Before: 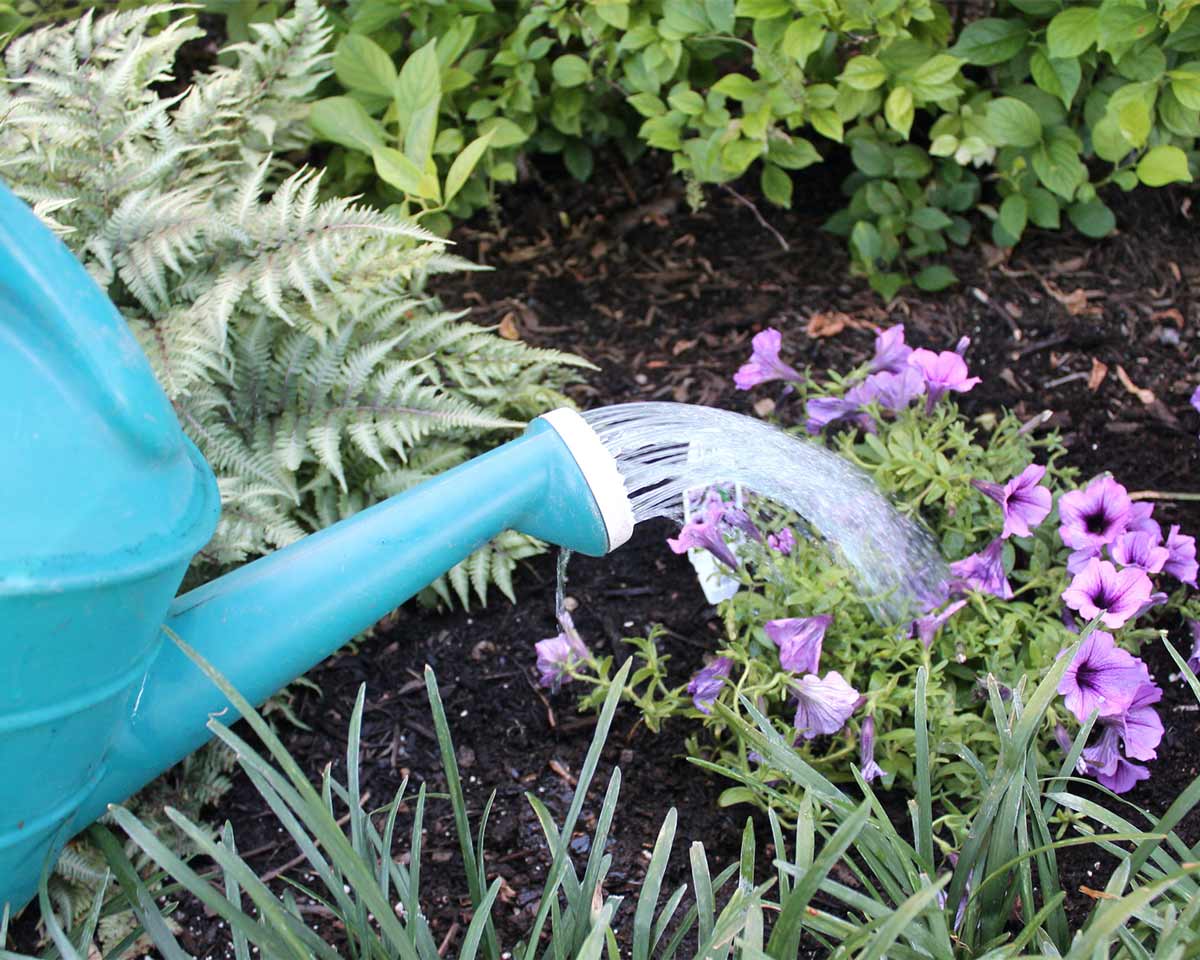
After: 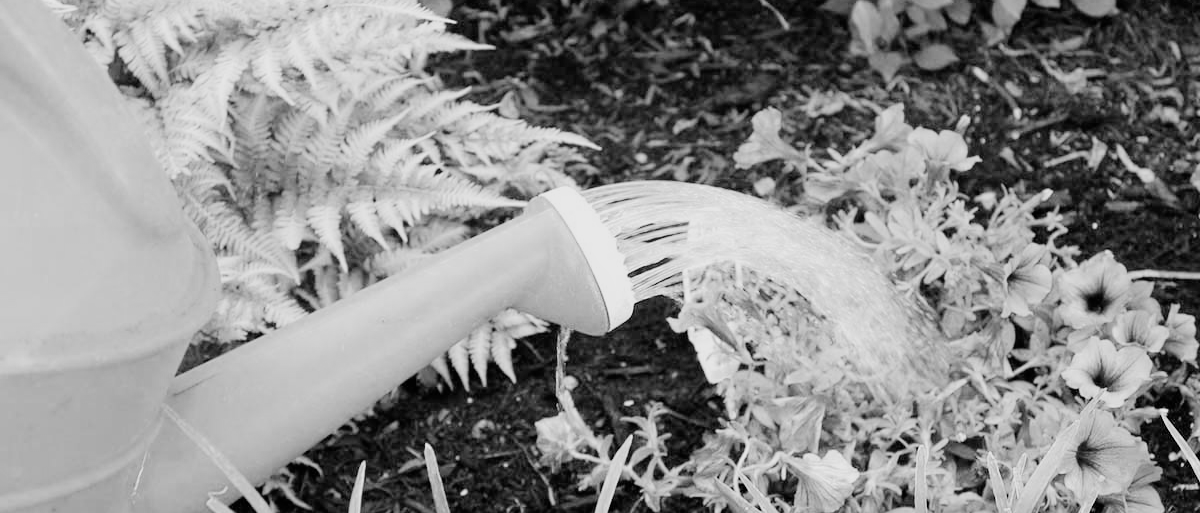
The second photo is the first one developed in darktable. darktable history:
crop and rotate: top 23.043%, bottom 23.437%
monochrome: on, module defaults
exposure: black level correction 0, exposure 1.015 EV, compensate exposure bias true, compensate highlight preservation false
filmic rgb: black relative exposure -6.98 EV, white relative exposure 5.63 EV, hardness 2.86
rotate and perspective: automatic cropping off
